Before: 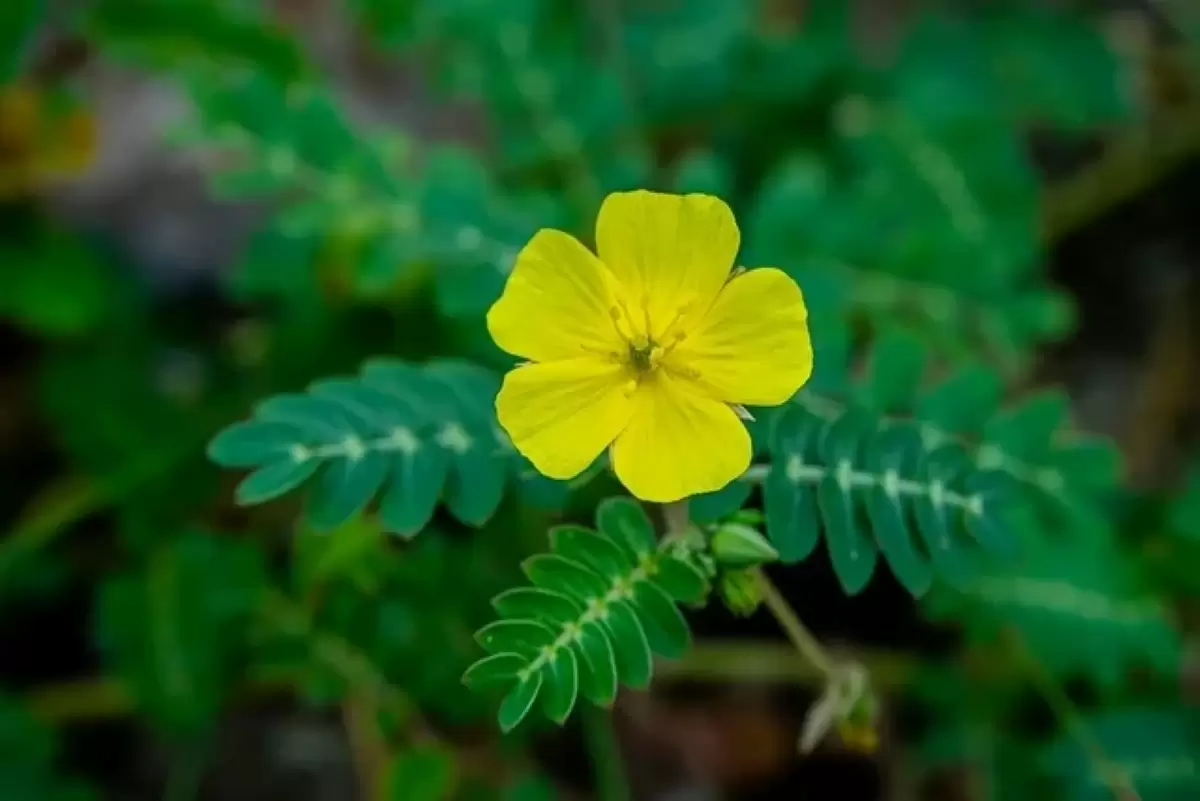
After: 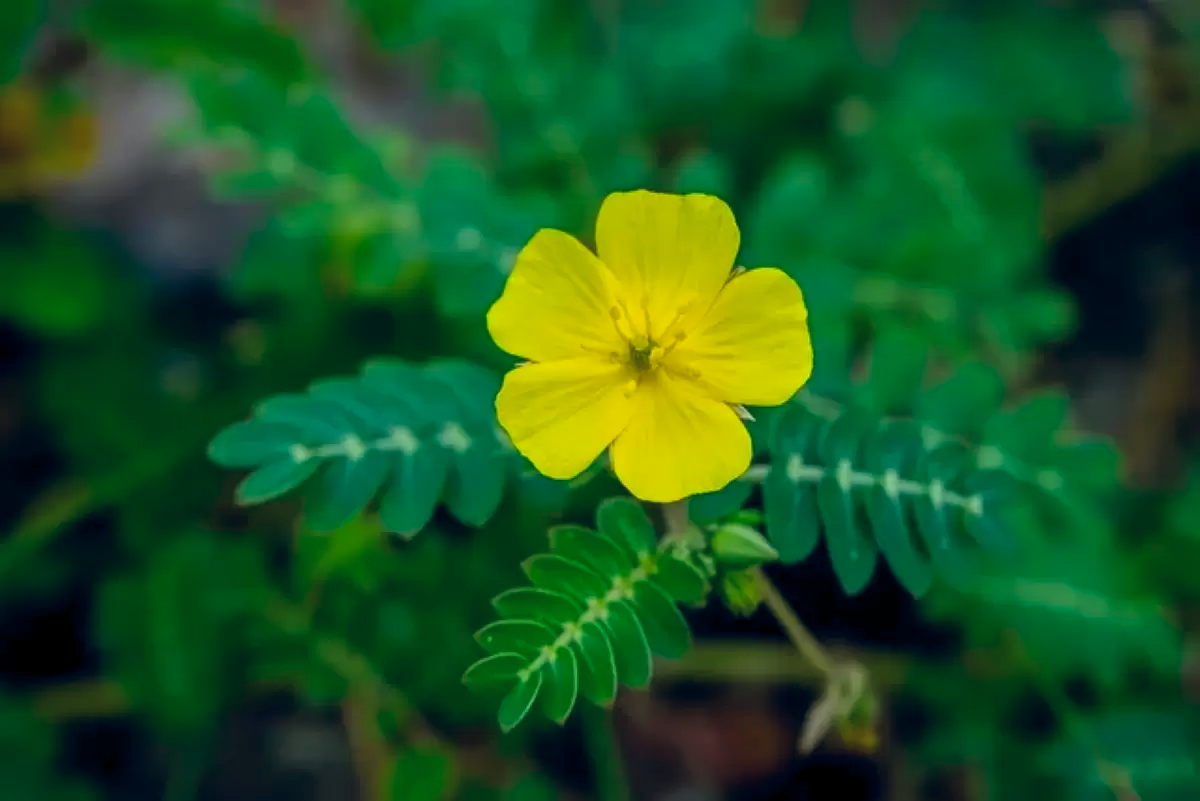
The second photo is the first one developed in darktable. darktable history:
contrast brightness saturation: saturation 0.13
color balance rgb: shadows lift › hue 87.51°, highlights gain › chroma 1.62%, highlights gain › hue 55.1°, global offset › chroma 0.1%, global offset › hue 253.66°, linear chroma grading › global chroma 0.5%
